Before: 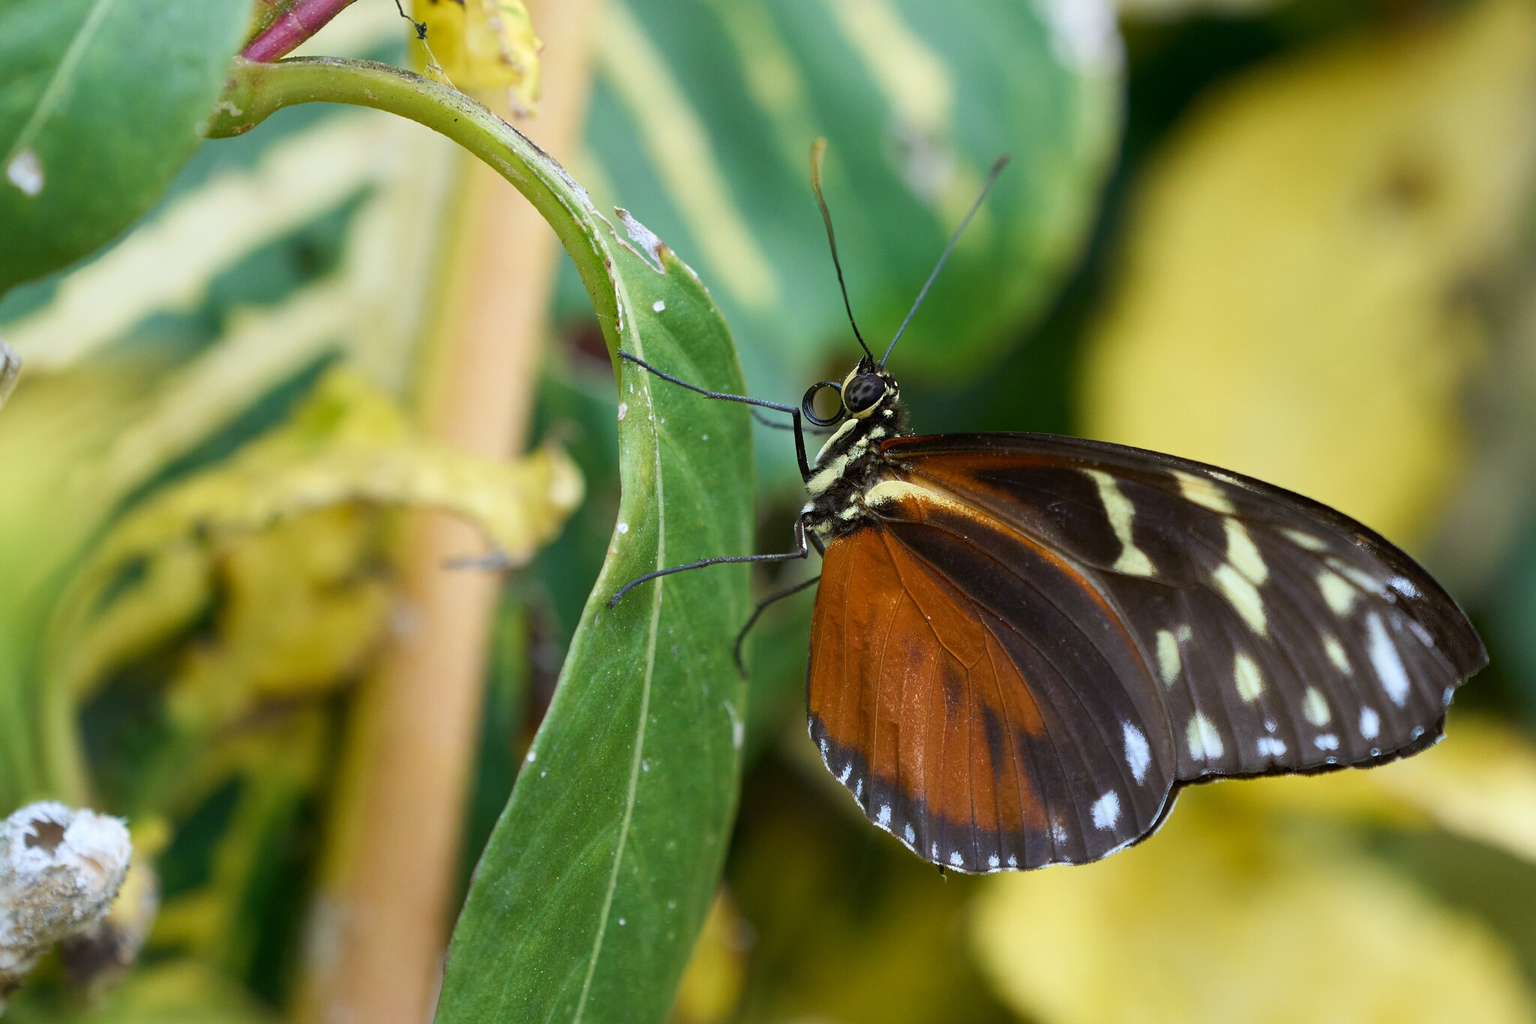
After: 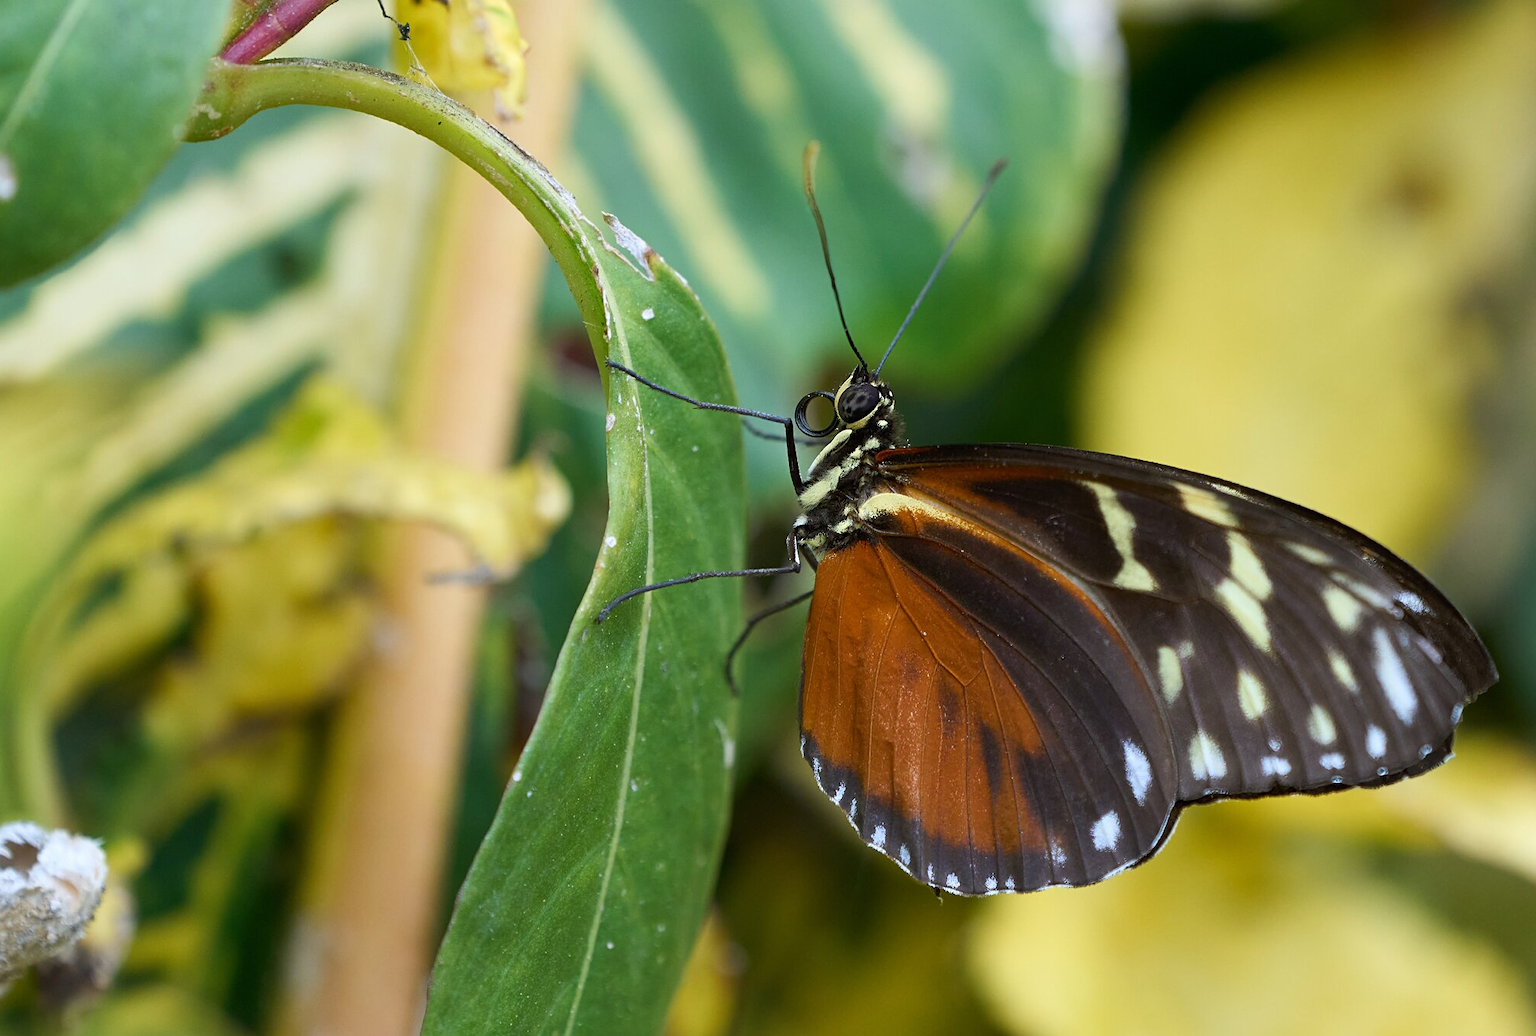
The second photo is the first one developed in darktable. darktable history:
sharpen: amount 0.2
crop and rotate: left 1.774%, right 0.633%, bottom 1.28%
